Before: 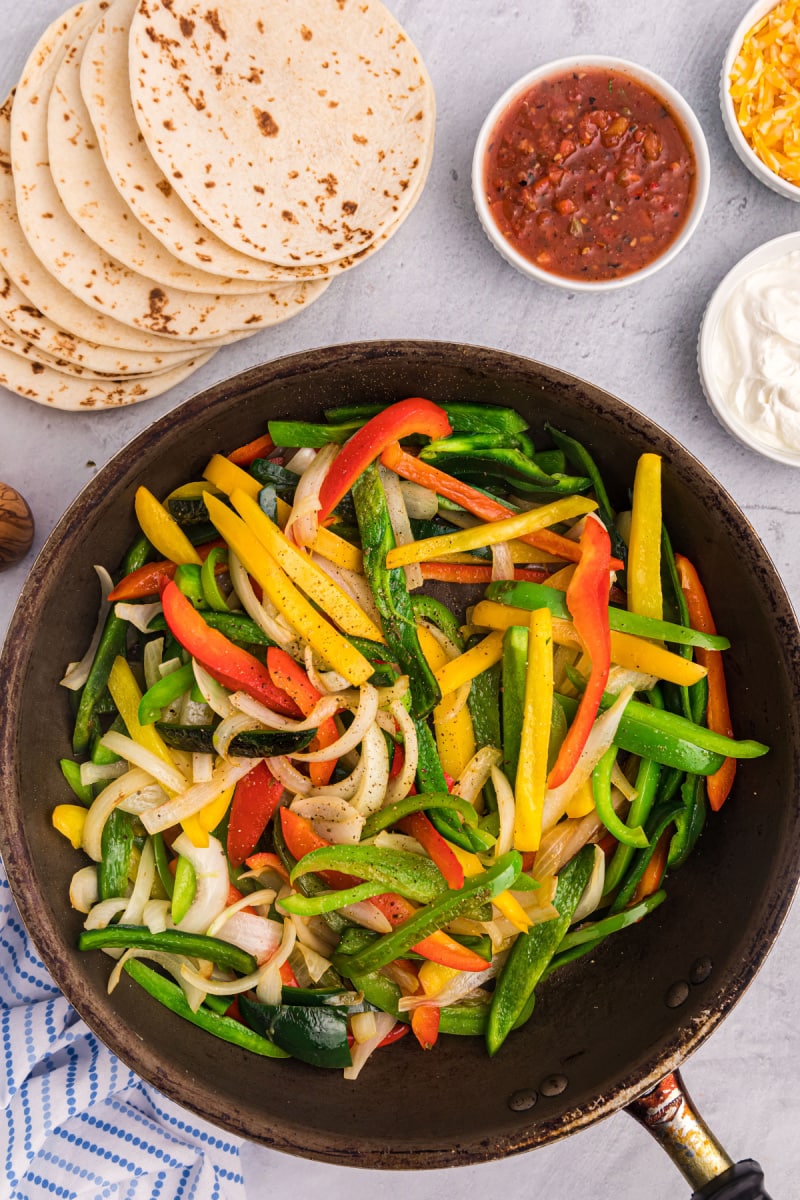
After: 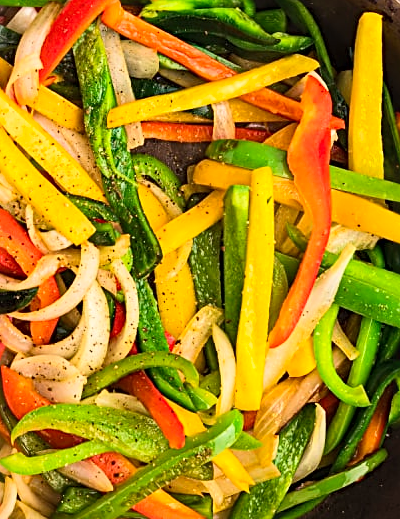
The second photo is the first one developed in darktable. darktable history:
contrast brightness saturation: contrast 0.197, brightness 0.162, saturation 0.229
crop: left 34.963%, top 36.768%, right 14.967%, bottom 19.941%
sharpen: radius 2.536, amount 0.629
